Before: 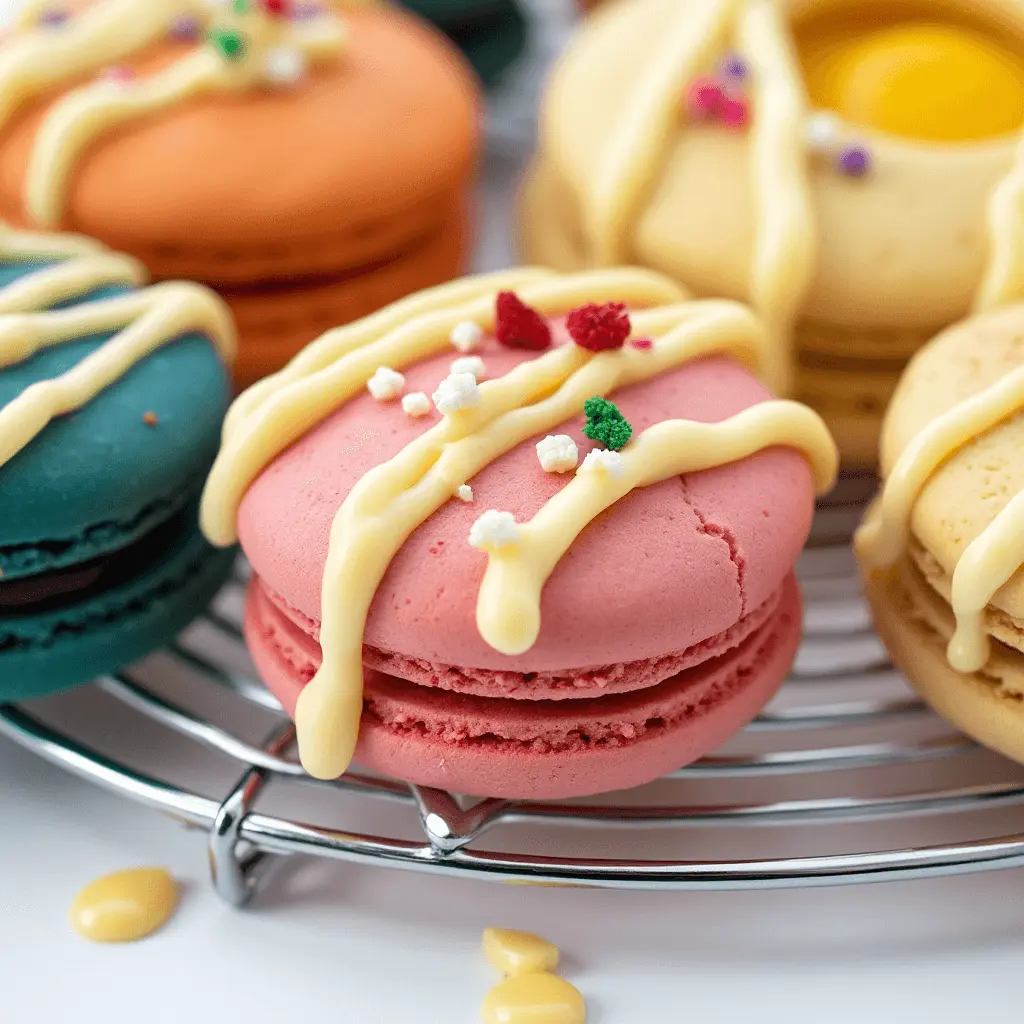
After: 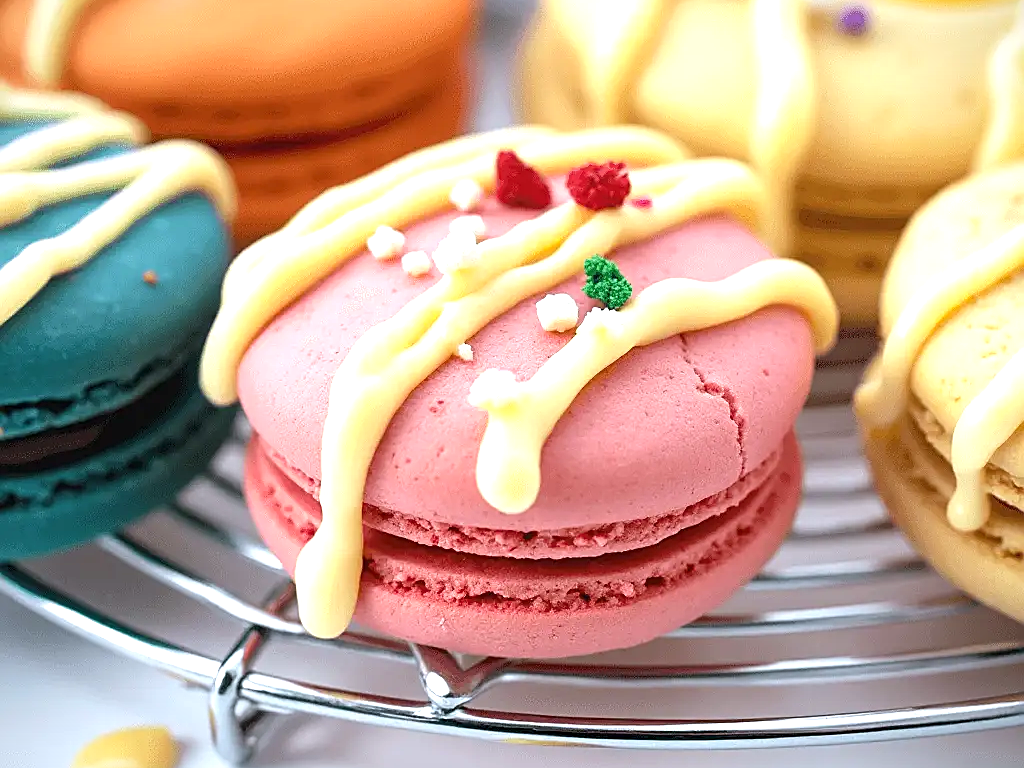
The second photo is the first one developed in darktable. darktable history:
white balance: red 0.967, blue 1.049
crop: top 13.819%, bottom 11.169%
sharpen: on, module defaults
vignetting: fall-off start 97.23%, saturation -0.024, center (-0.033, -0.042), width/height ratio 1.179, unbound false
exposure: black level correction 0, exposure 0.7 EV, compensate exposure bias true, compensate highlight preservation false
